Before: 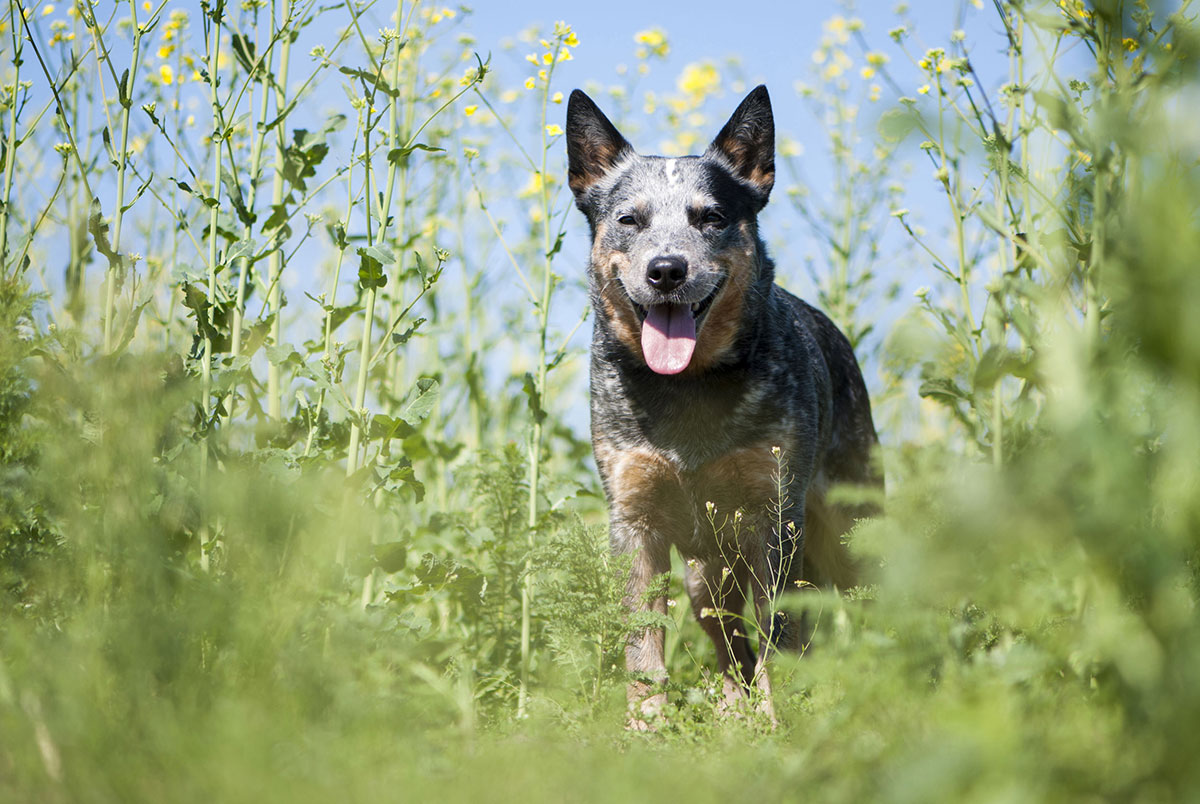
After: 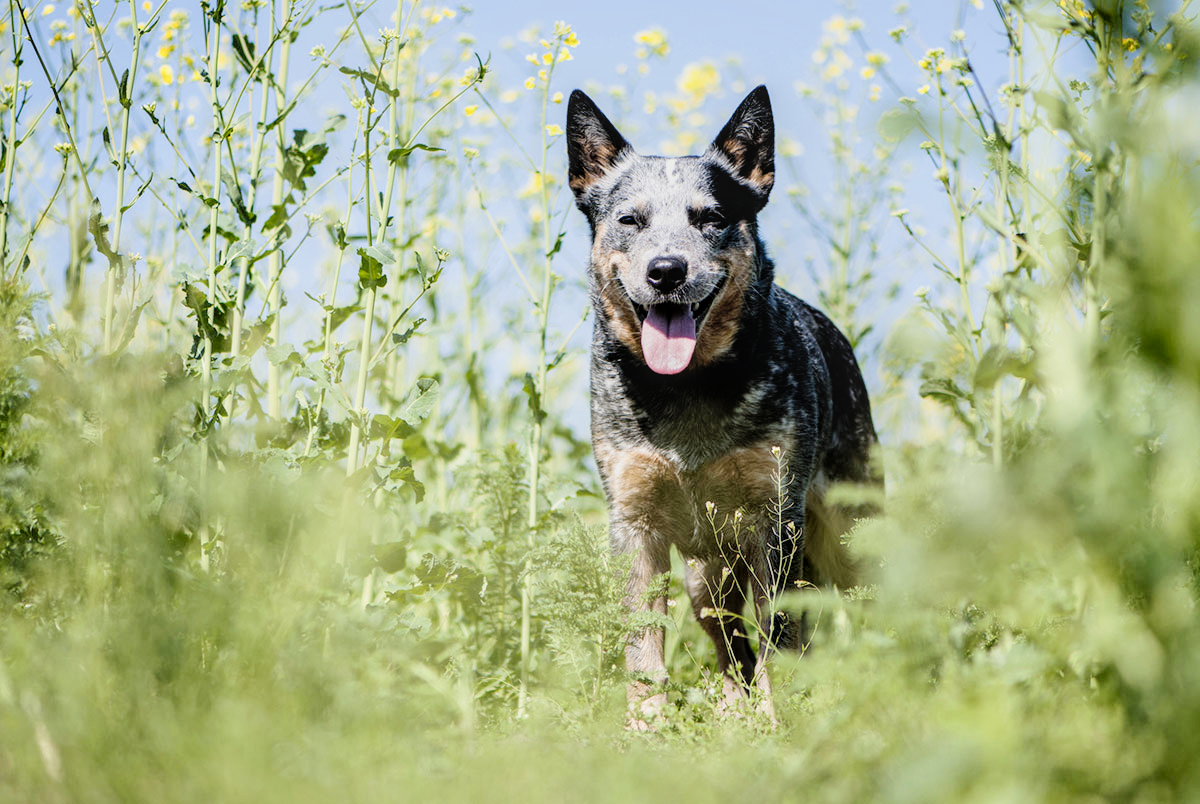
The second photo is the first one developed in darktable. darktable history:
tone curve: curves: ch0 [(0, 0) (0.051, 0.047) (0.102, 0.099) (0.228, 0.275) (0.432, 0.535) (0.695, 0.778) (0.908, 0.946) (1, 1)]; ch1 [(0, 0) (0.339, 0.298) (0.402, 0.363) (0.453, 0.413) (0.485, 0.469) (0.494, 0.493) (0.504, 0.501) (0.525, 0.534) (0.563, 0.595) (0.597, 0.638) (1, 1)]; ch2 [(0, 0) (0.48, 0.48) (0.504, 0.5) (0.539, 0.554) (0.59, 0.63) (0.642, 0.684) (0.824, 0.815) (1, 1)], preserve colors none
filmic rgb: black relative exposure -7.75 EV, white relative exposure 4.4 EV, threshold 5.96 EV, hardness 3.76, latitude 49.03%, contrast 1.101, color science v6 (2022), enable highlight reconstruction true
local contrast: on, module defaults
